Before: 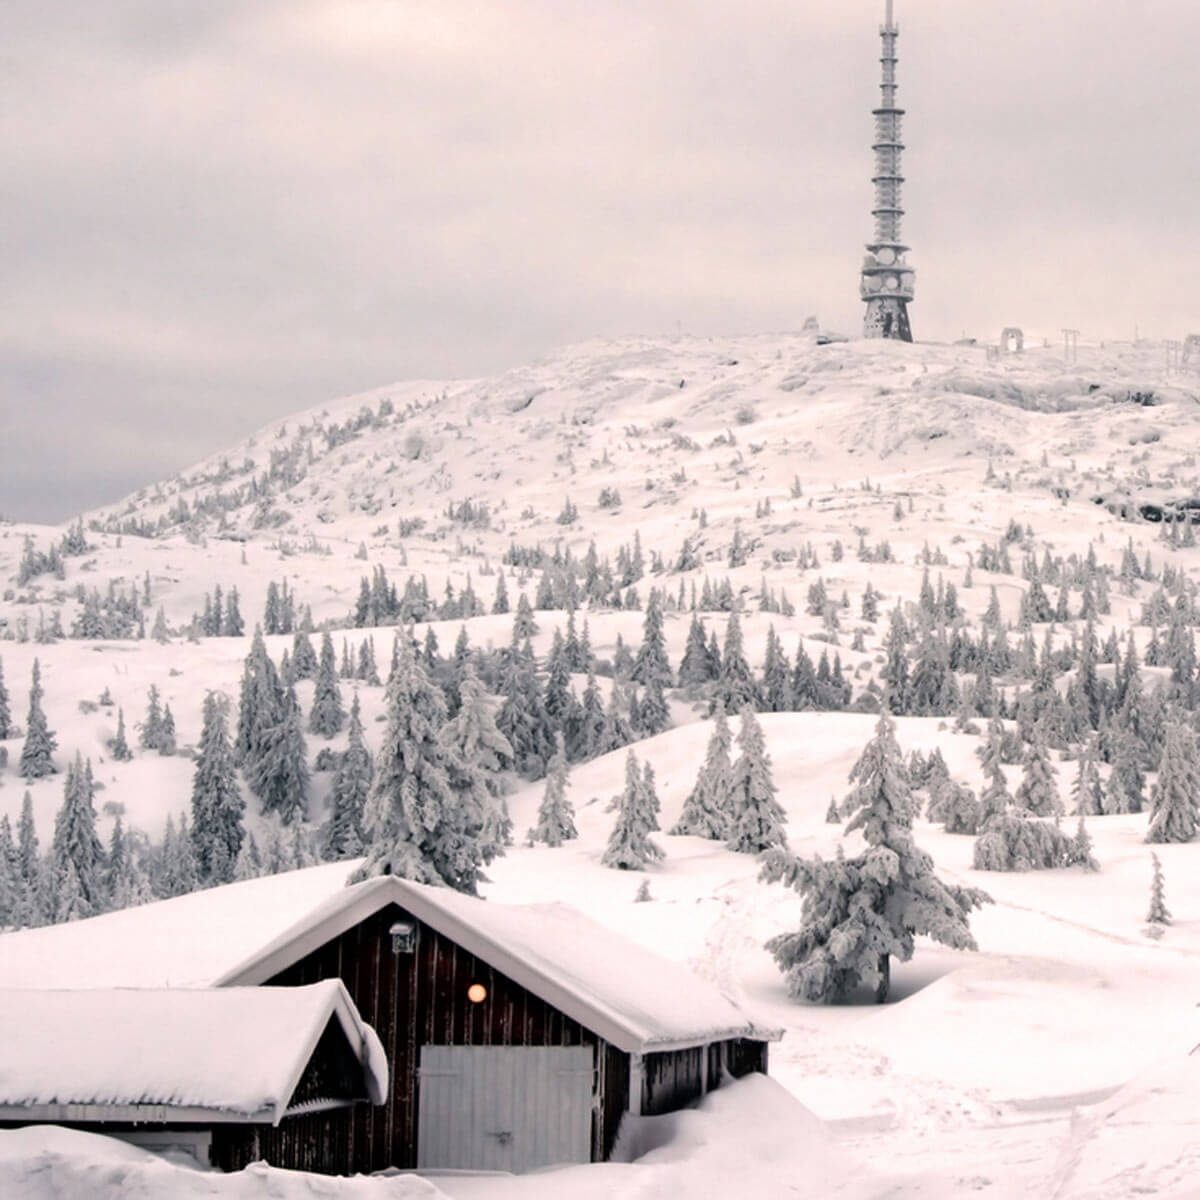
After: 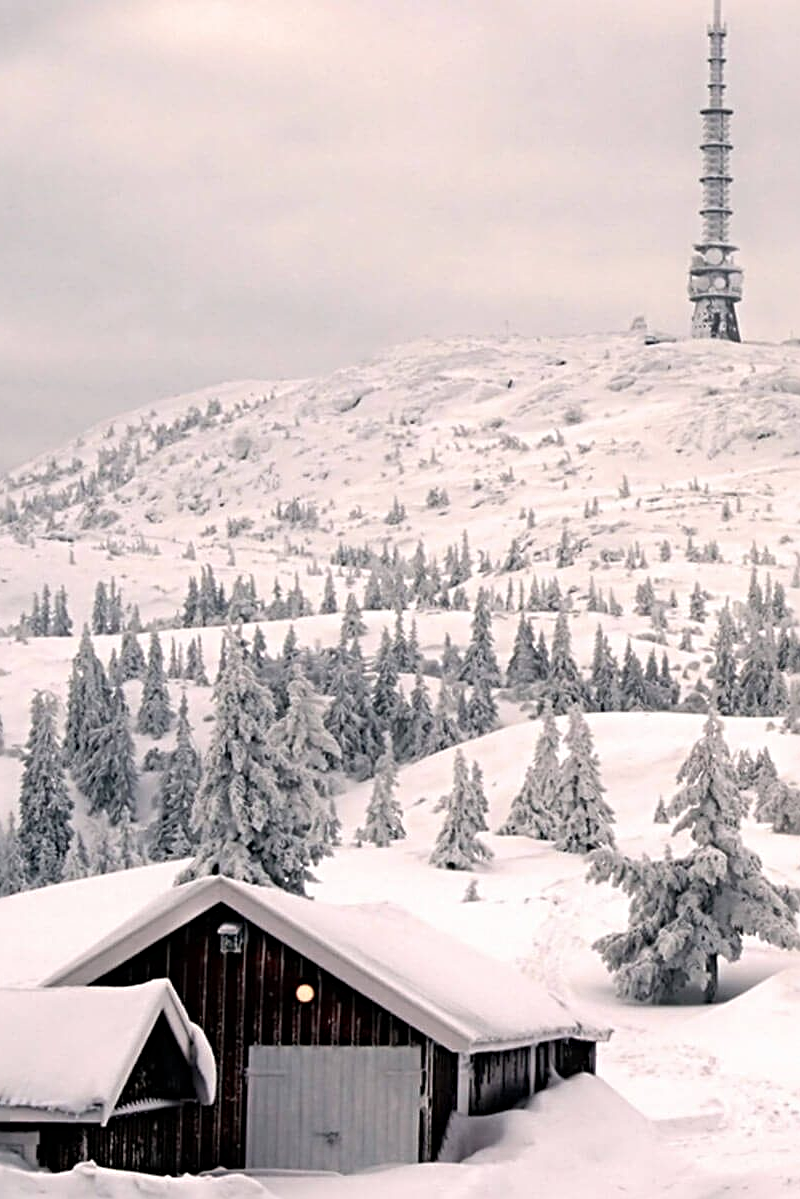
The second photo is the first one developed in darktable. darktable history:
crop and rotate: left 14.352%, right 18.971%
sharpen: radius 3.979
